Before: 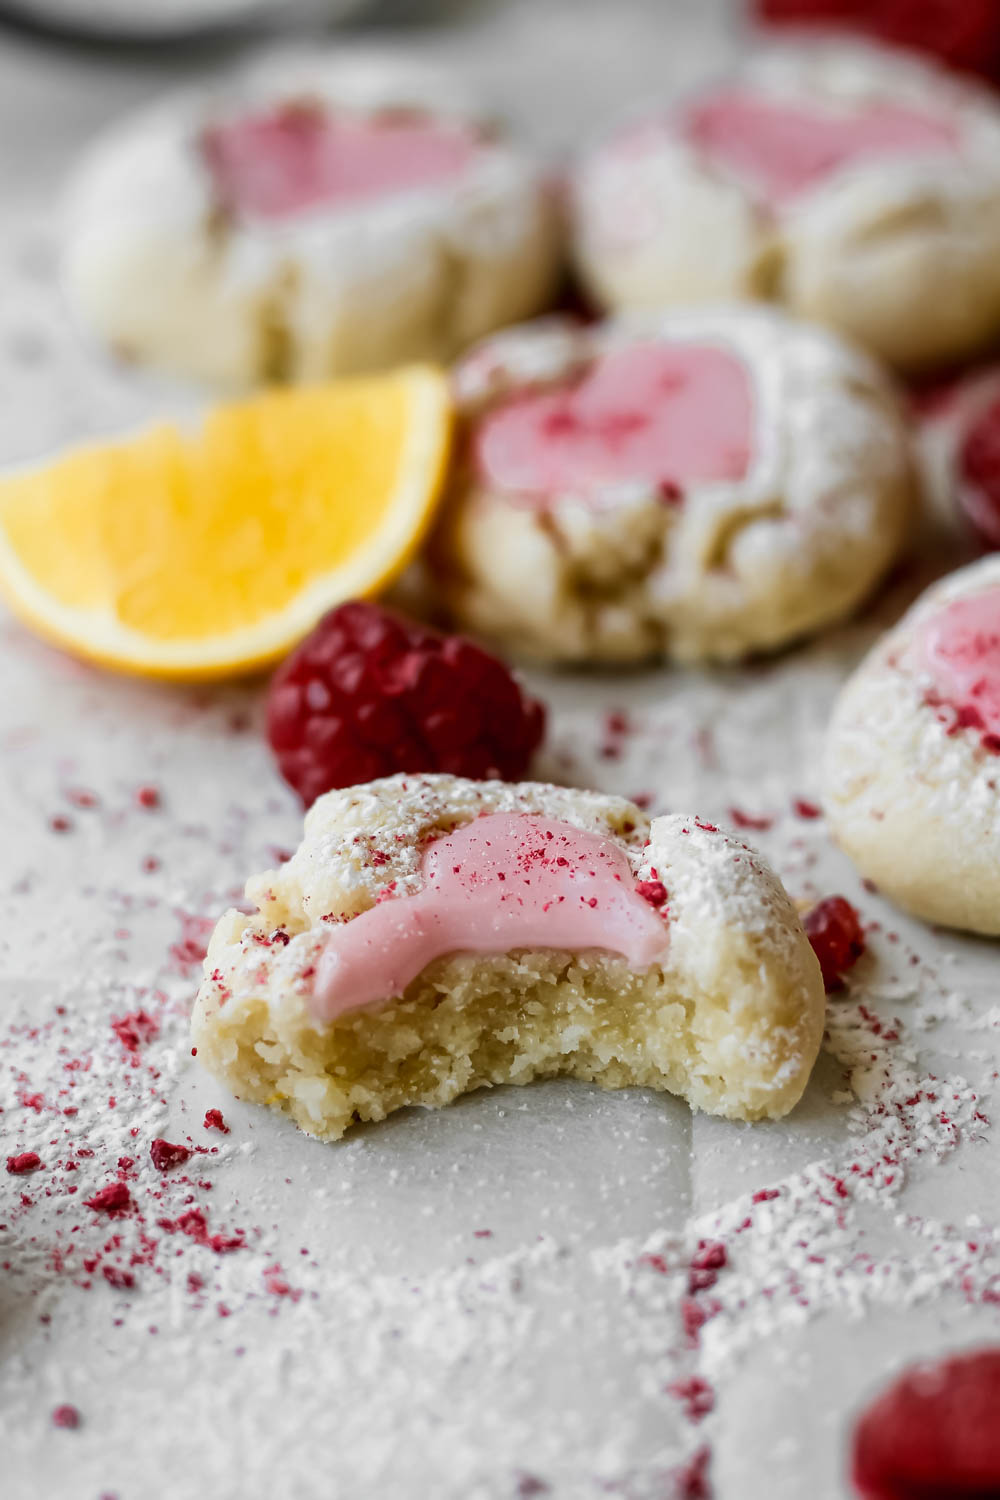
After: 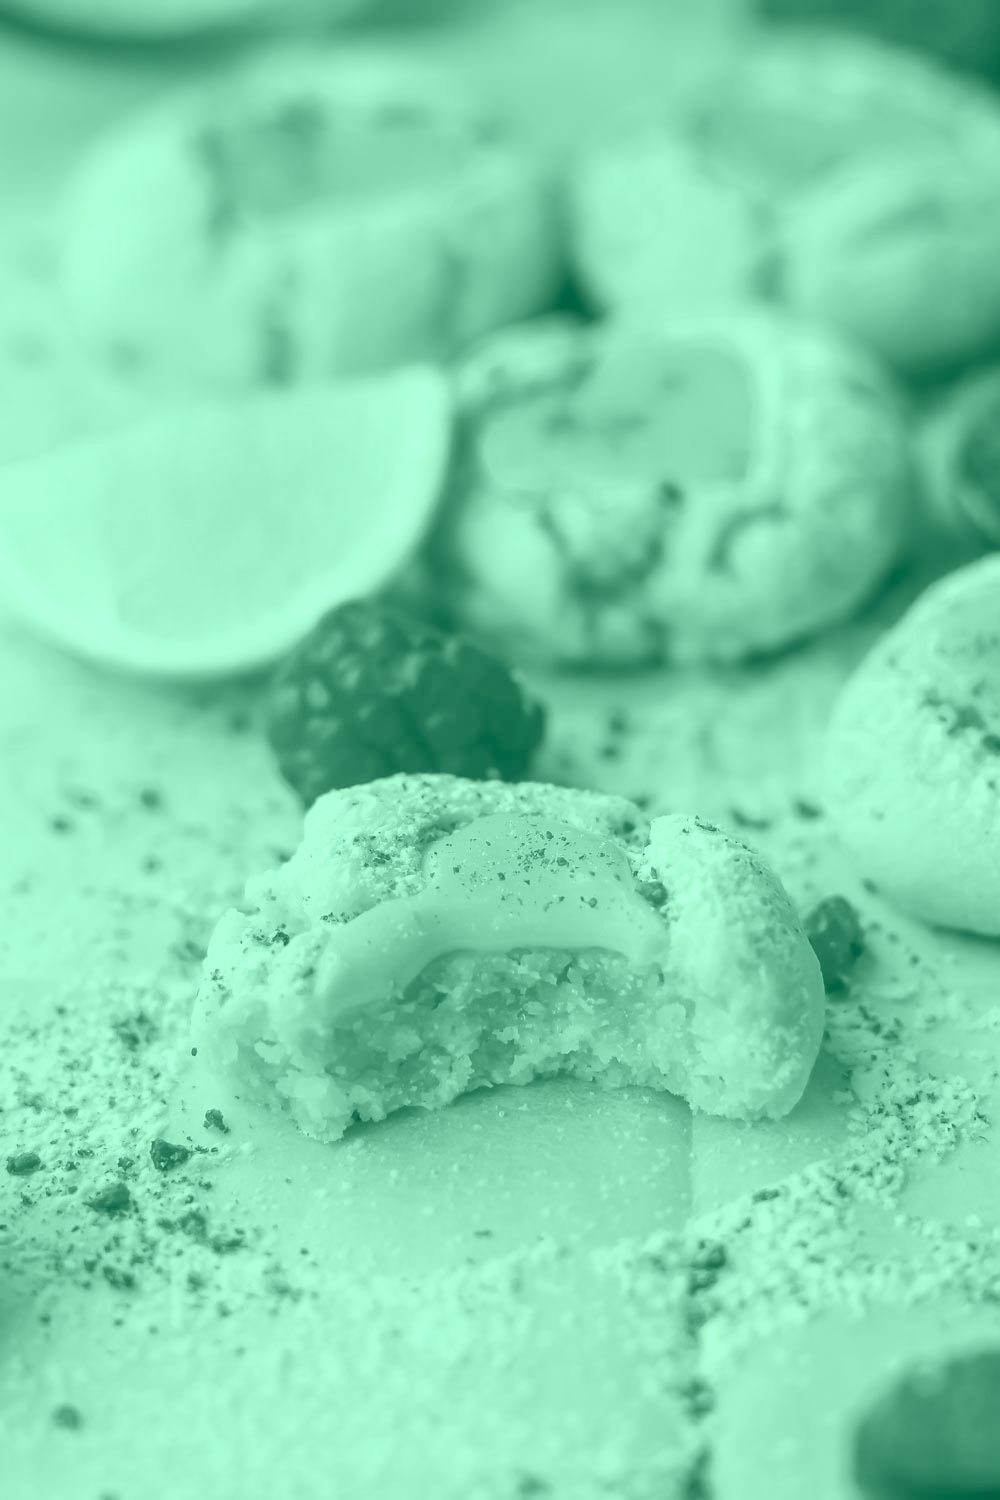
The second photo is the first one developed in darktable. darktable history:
exposure: black level correction 0.001, exposure 1 EV, compensate highlight preservation false
colorize: hue 147.6°, saturation 65%, lightness 21.64%
